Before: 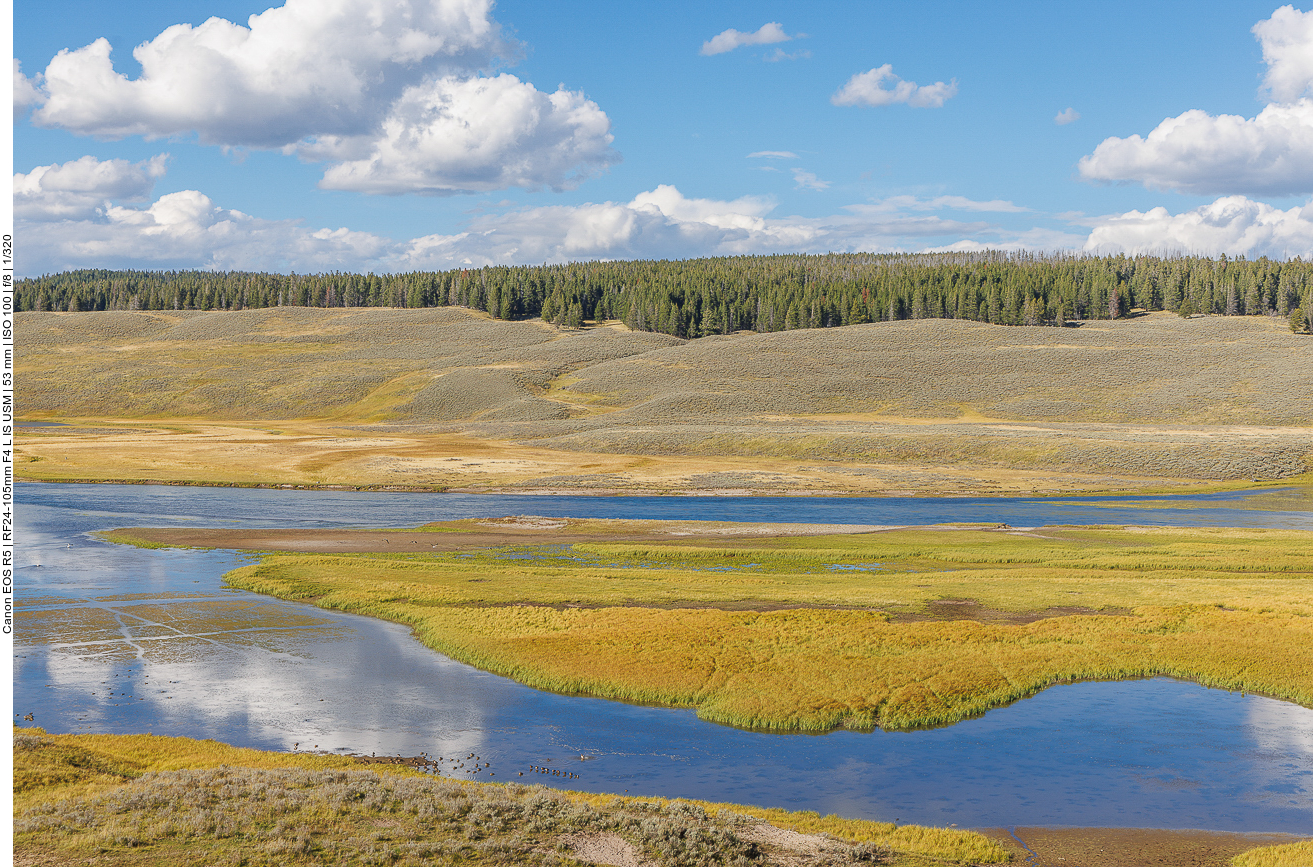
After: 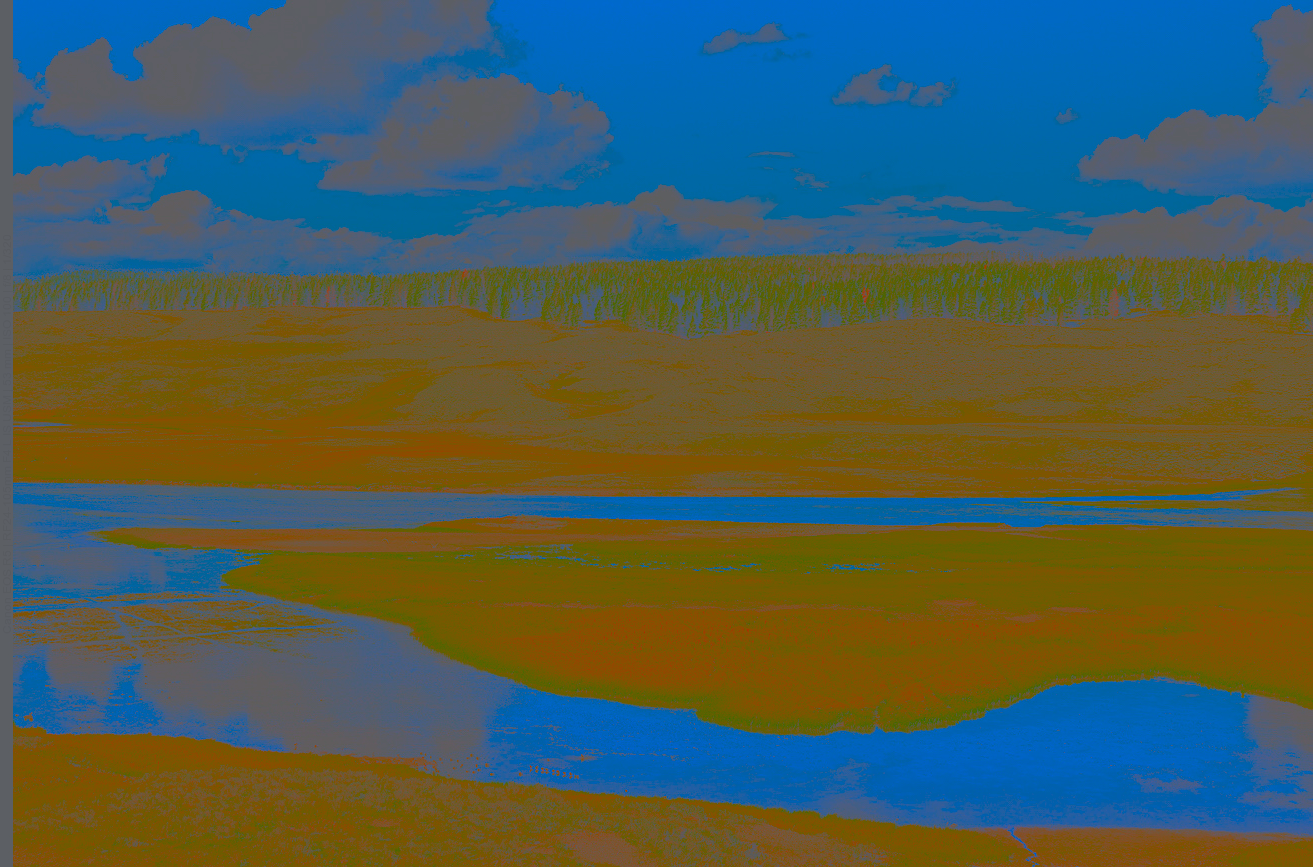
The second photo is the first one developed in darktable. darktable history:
tone equalizer: edges refinement/feathering 500, mask exposure compensation -1.57 EV, preserve details no
color correction: highlights a* -0.769, highlights b* -8.97
sharpen: on, module defaults
contrast brightness saturation: contrast -0.985, brightness -0.175, saturation 0.74
